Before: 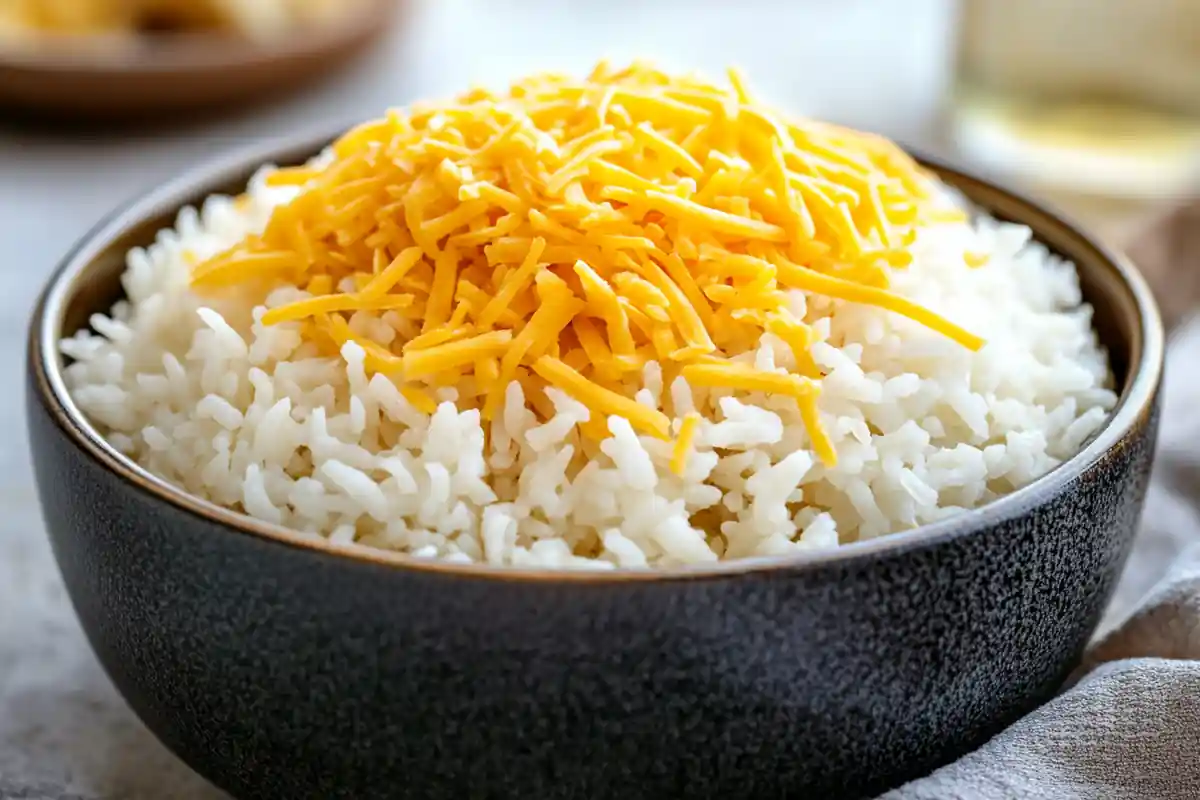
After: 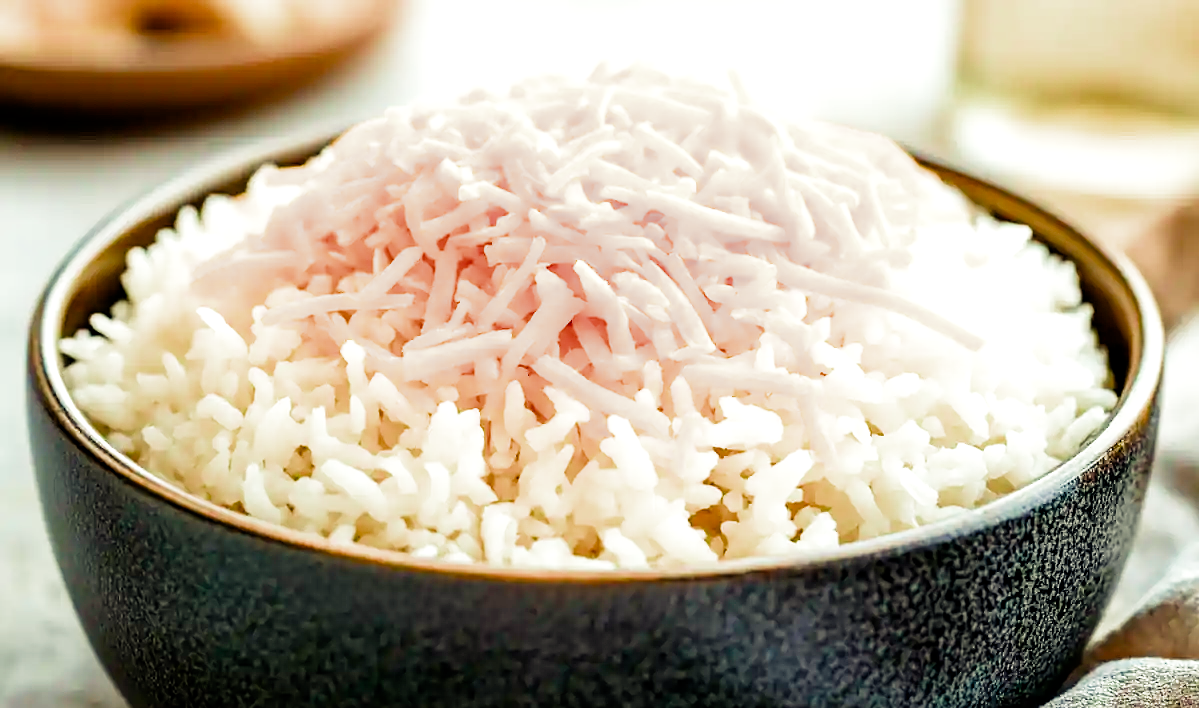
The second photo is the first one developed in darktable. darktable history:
color balance rgb: perceptual saturation grading › global saturation 20%, perceptual saturation grading › highlights 2.68%, perceptual saturation grading › shadows 50%
sharpen: radius 1
crop and rotate: top 0%, bottom 11.49%
color calibration: x 0.37, y 0.382, temperature 4313.32 K
velvia: on, module defaults
filmic rgb: middle gray luminance 21.73%, black relative exposure -14 EV, white relative exposure 2.96 EV, threshold 6 EV, target black luminance 0%, hardness 8.81, latitude 59.69%, contrast 1.208, highlights saturation mix 5%, shadows ↔ highlights balance 41.6%, add noise in highlights 0, color science v3 (2019), use custom middle-gray values true, iterations of high-quality reconstruction 0, contrast in highlights soft, enable highlight reconstruction true
white balance: red 1.08, blue 0.791
exposure: black level correction 0.001, exposure 0.955 EV, compensate exposure bias true, compensate highlight preservation false
